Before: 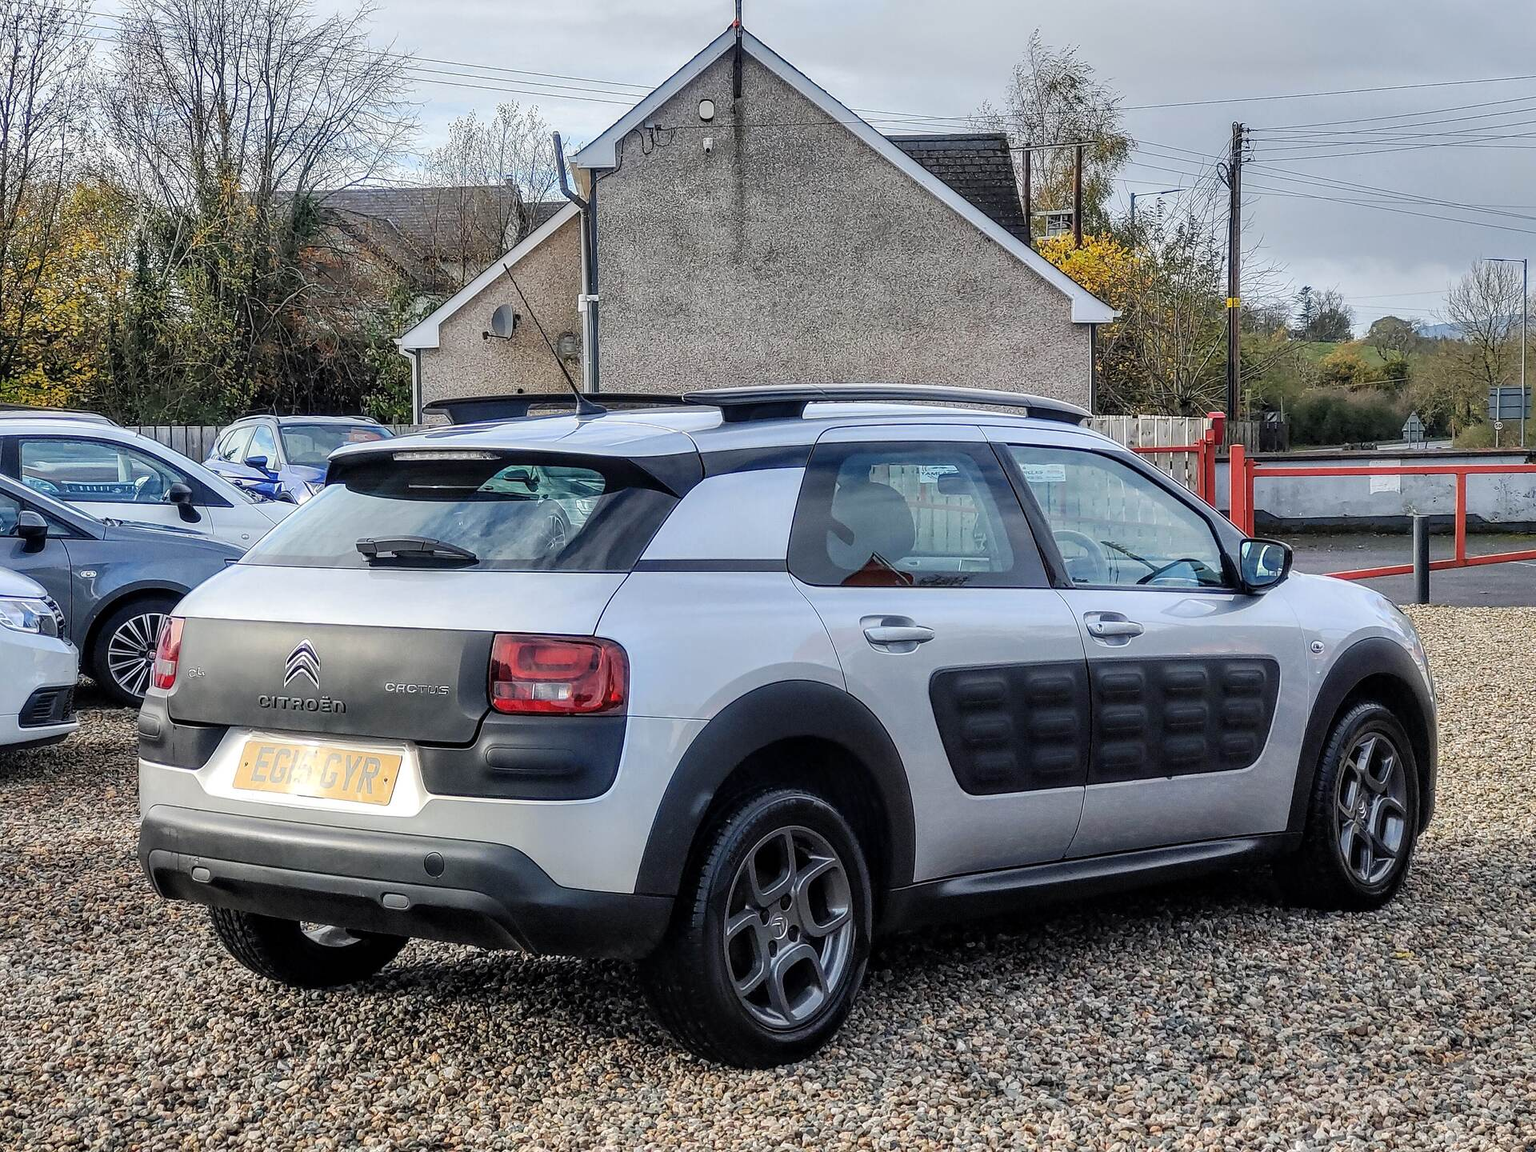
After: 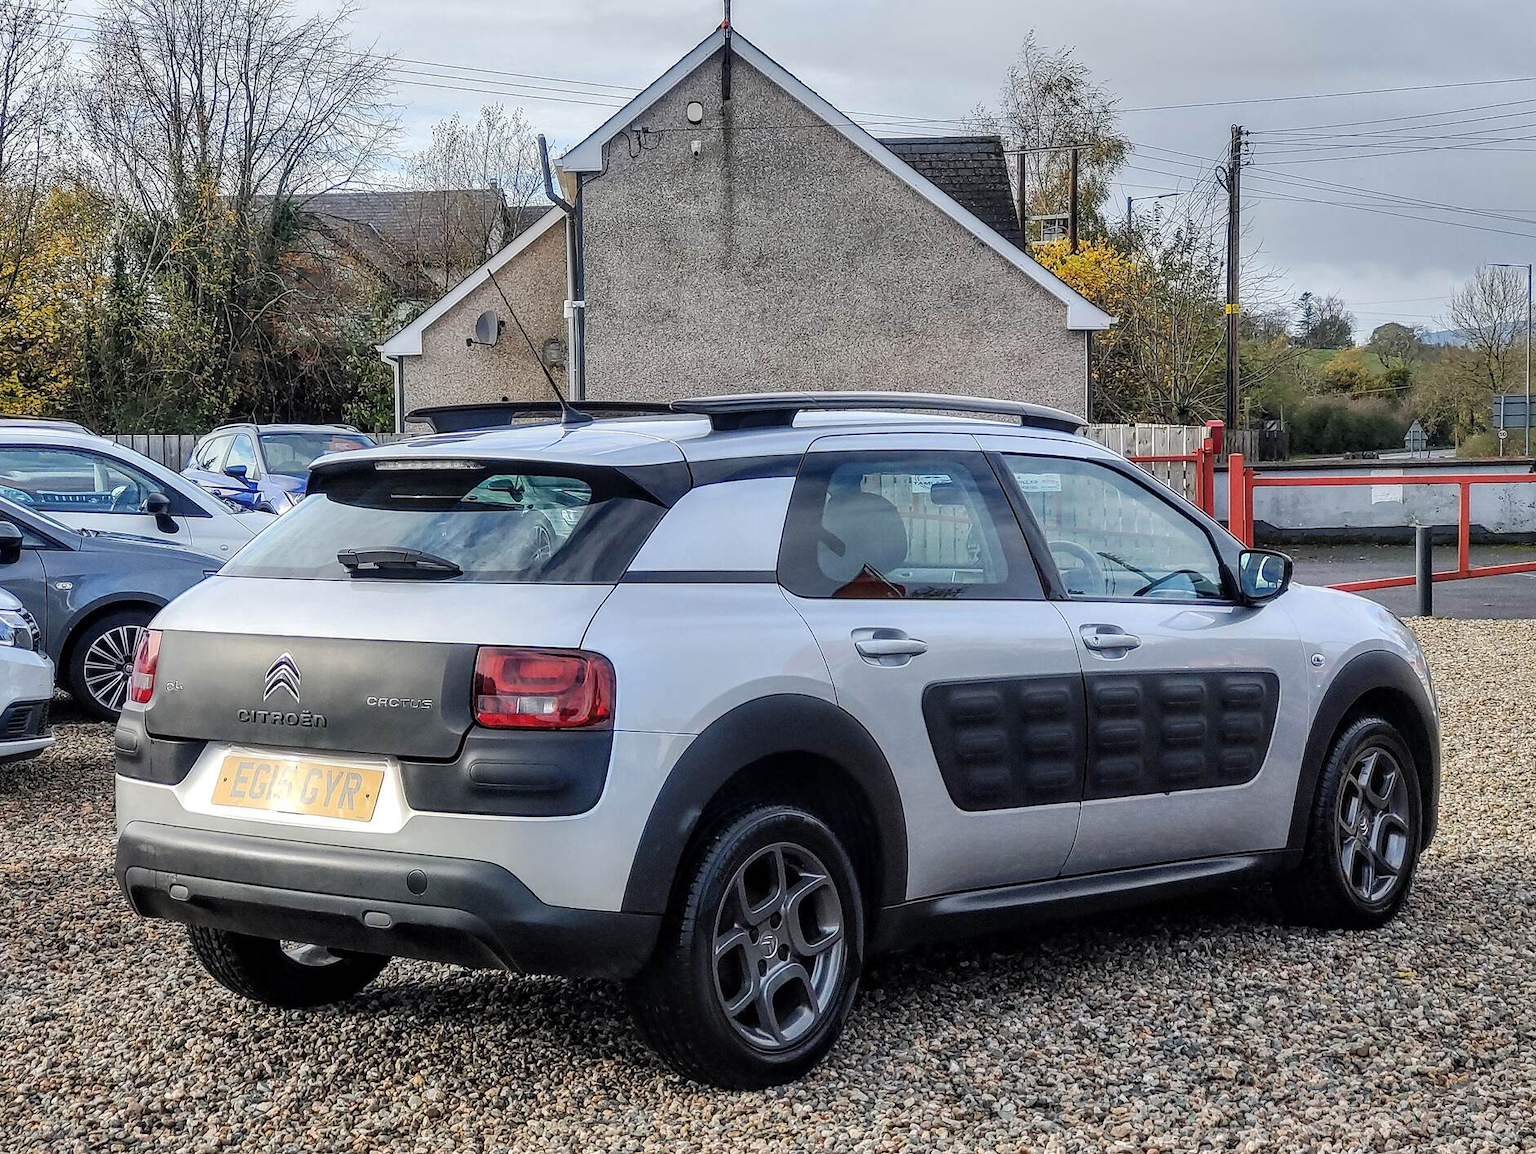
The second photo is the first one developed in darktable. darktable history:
crop: left 1.677%, right 0.28%, bottom 1.675%
